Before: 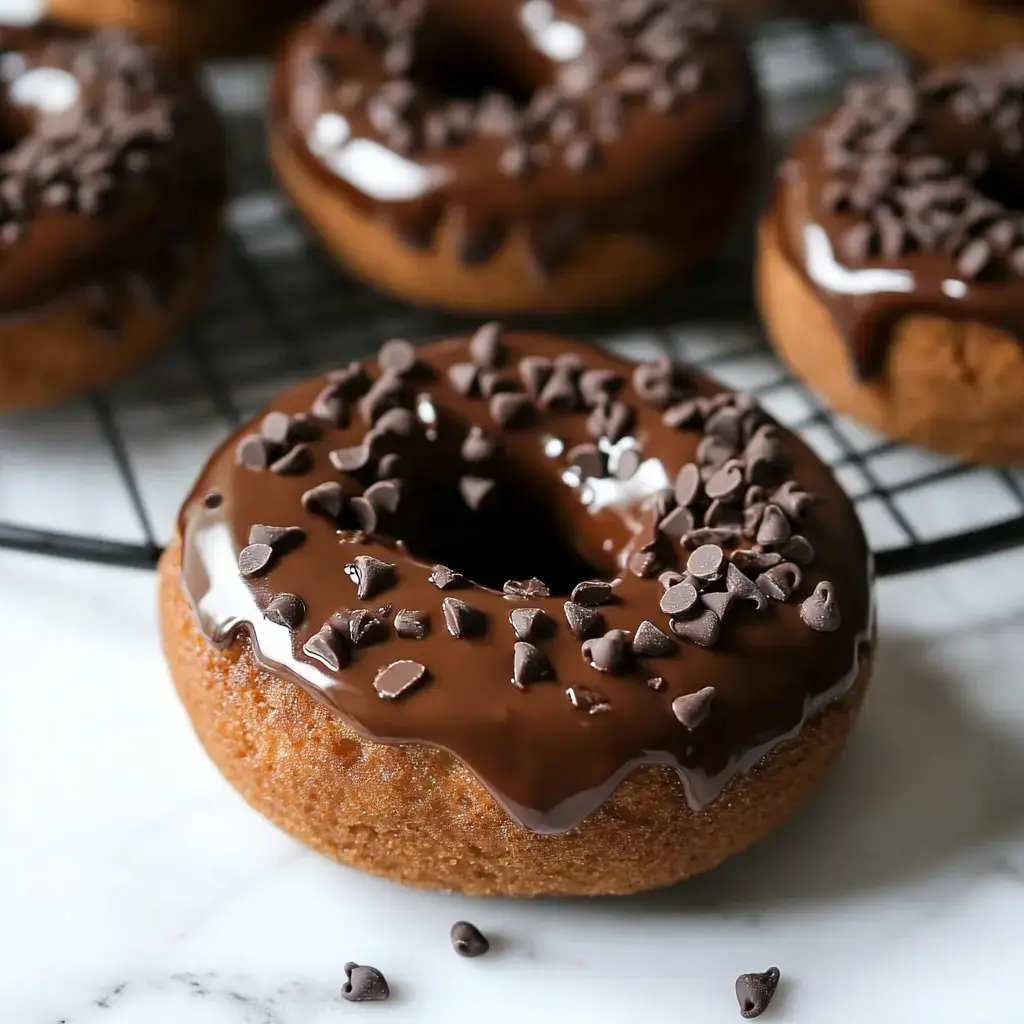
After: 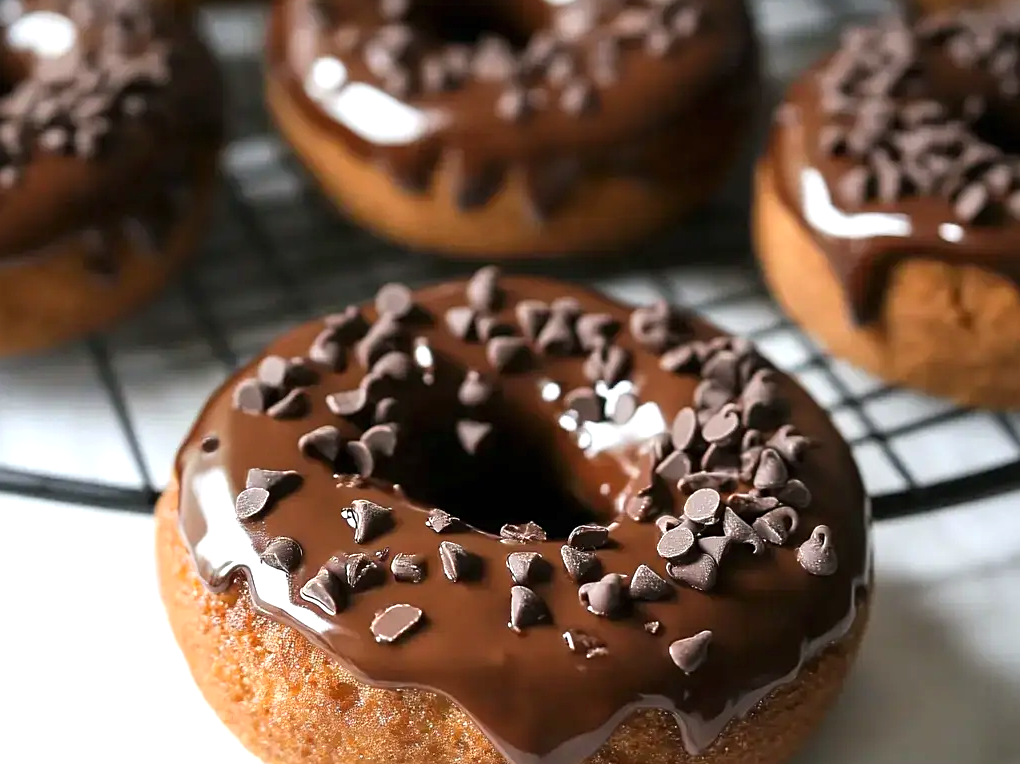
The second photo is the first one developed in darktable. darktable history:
crop: left 0.346%, top 5.471%, bottom 19.849%
sharpen: amount 0.207
exposure: black level correction 0, exposure 0.498 EV, compensate exposure bias true, compensate highlight preservation false
